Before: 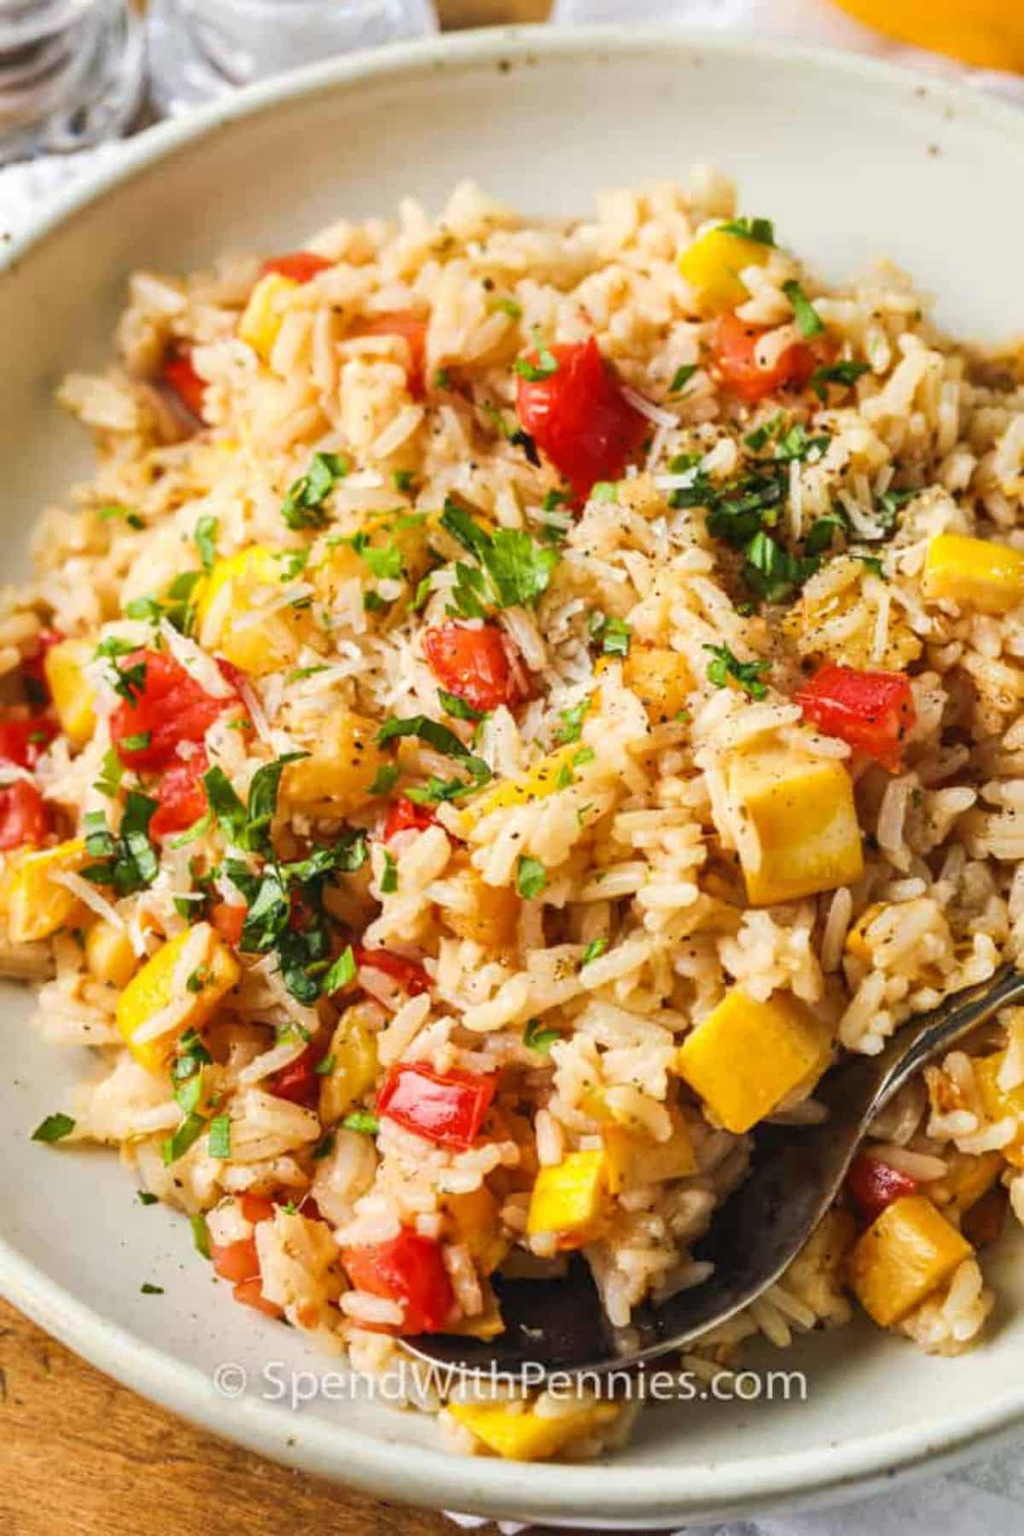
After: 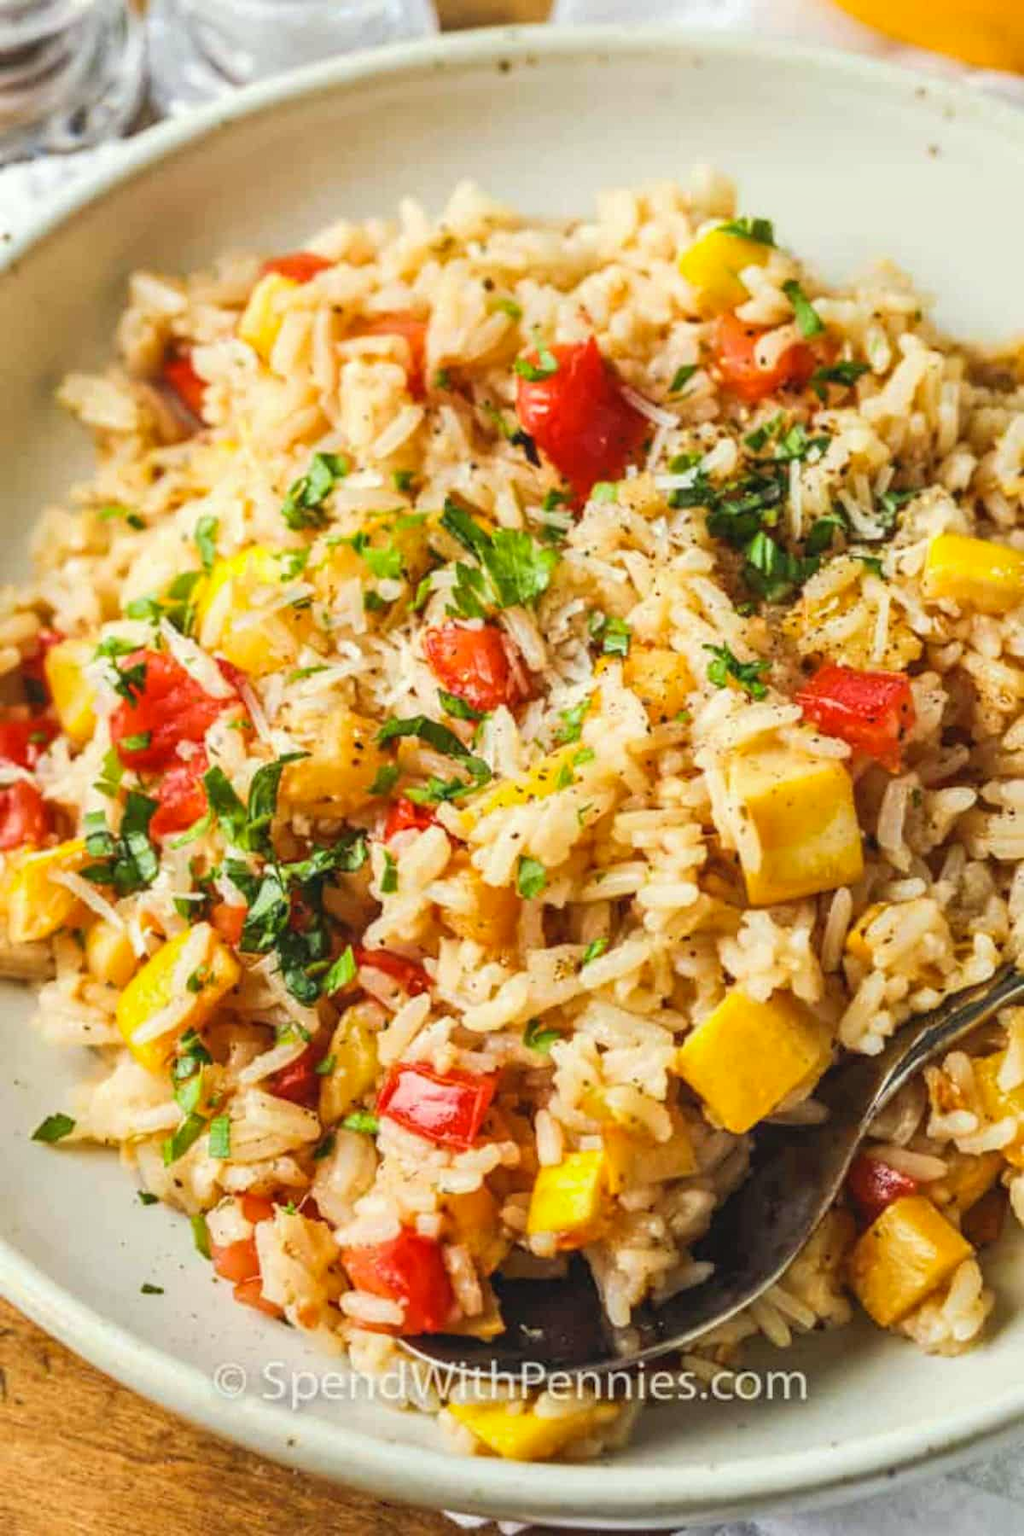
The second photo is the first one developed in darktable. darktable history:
color correction: highlights a* -2.68, highlights b* 2.57
base curve: curves: ch0 [(0, 0) (0.472, 0.508) (1, 1)]
local contrast: detail 110%
